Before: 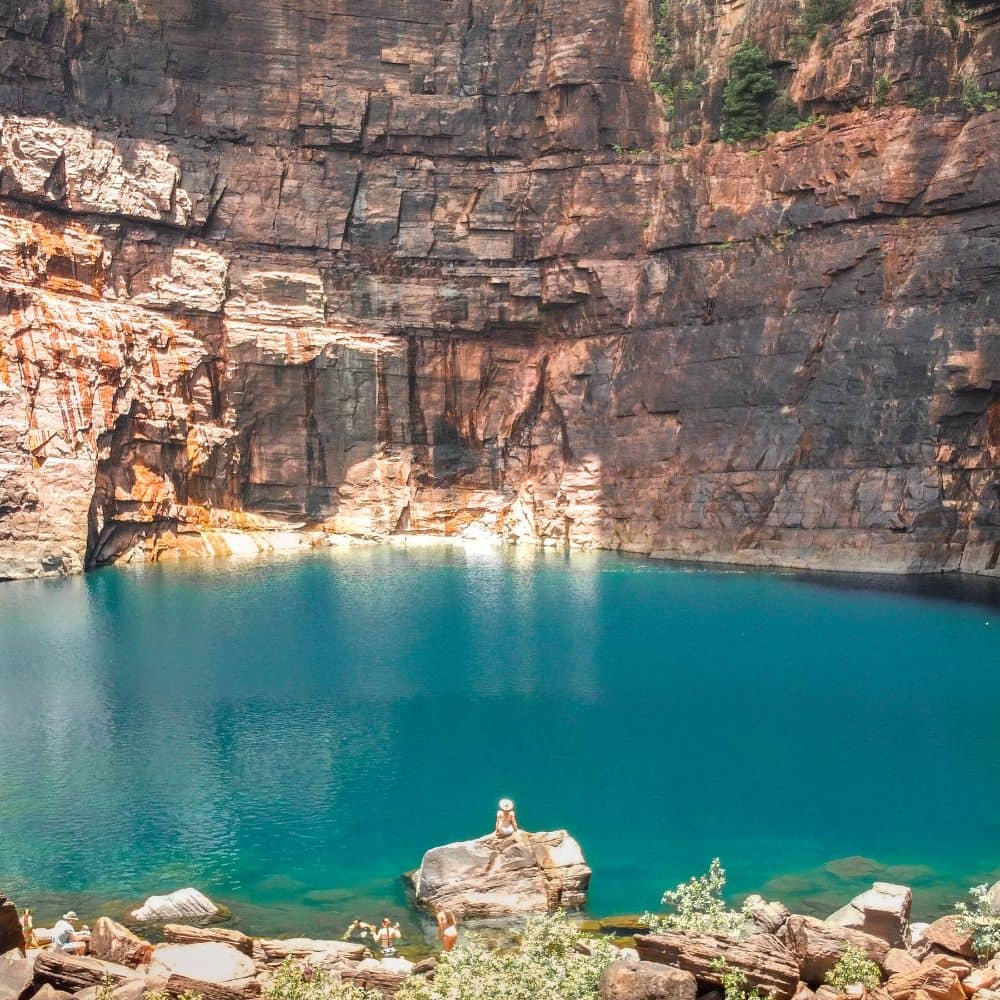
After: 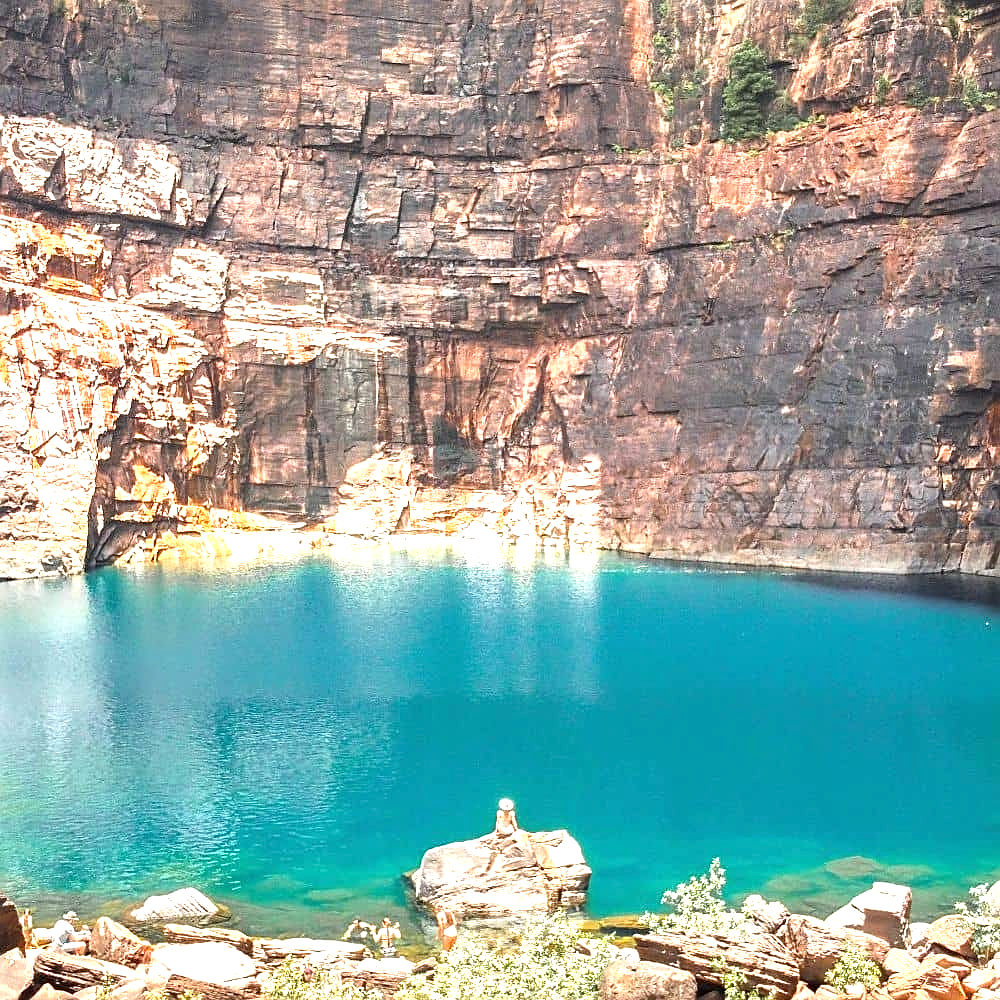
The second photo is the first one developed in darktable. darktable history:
exposure: black level correction 0, exposure 1.1 EV, compensate exposure bias true, compensate highlight preservation false
sharpen: on, module defaults
